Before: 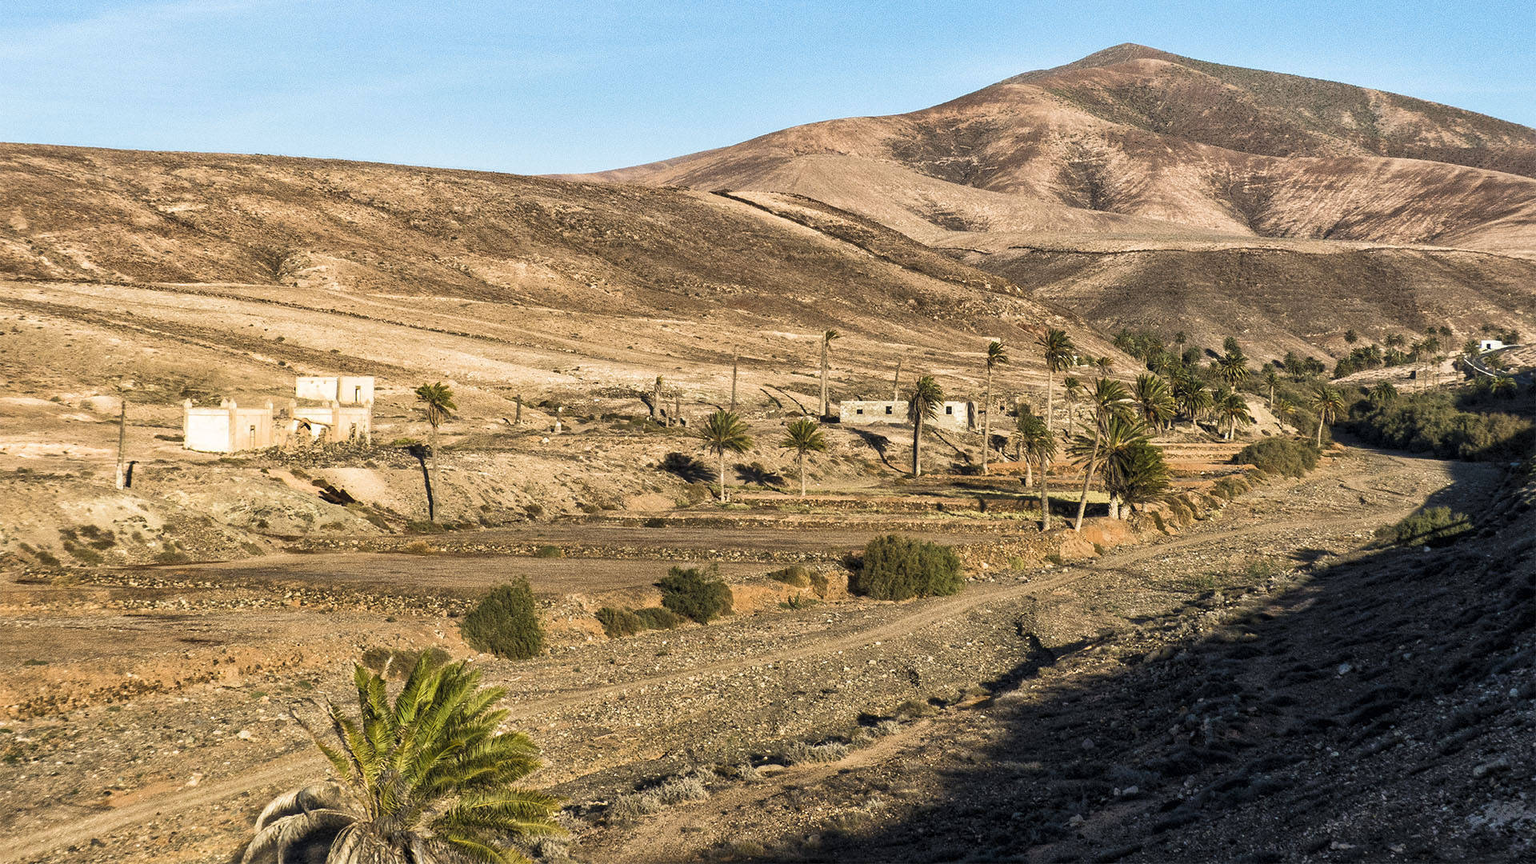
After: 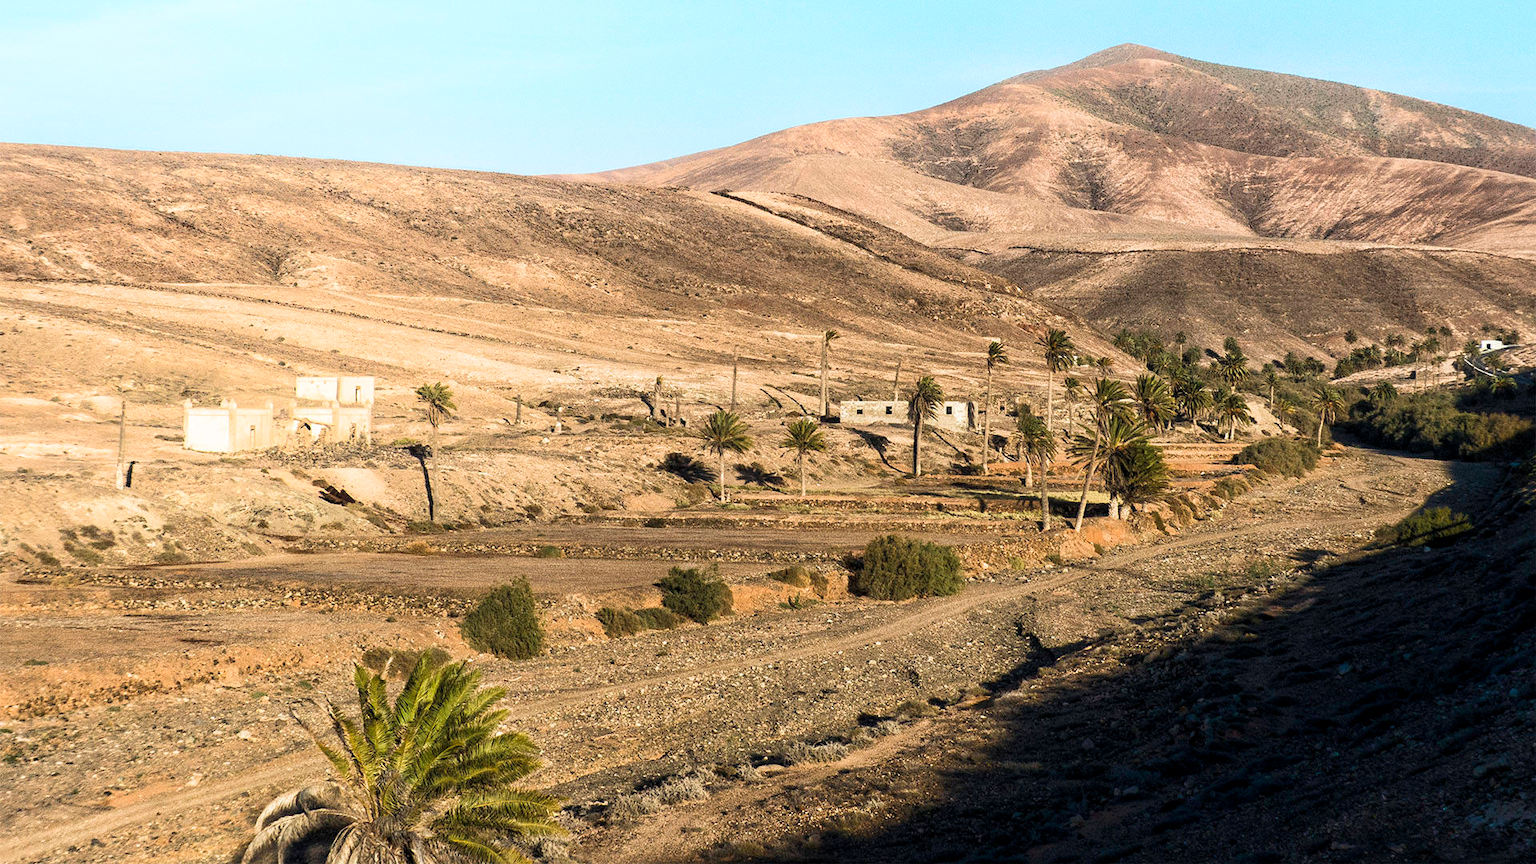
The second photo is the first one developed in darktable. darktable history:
shadows and highlights: shadows -54.45, highlights 84.29, soften with gaussian
